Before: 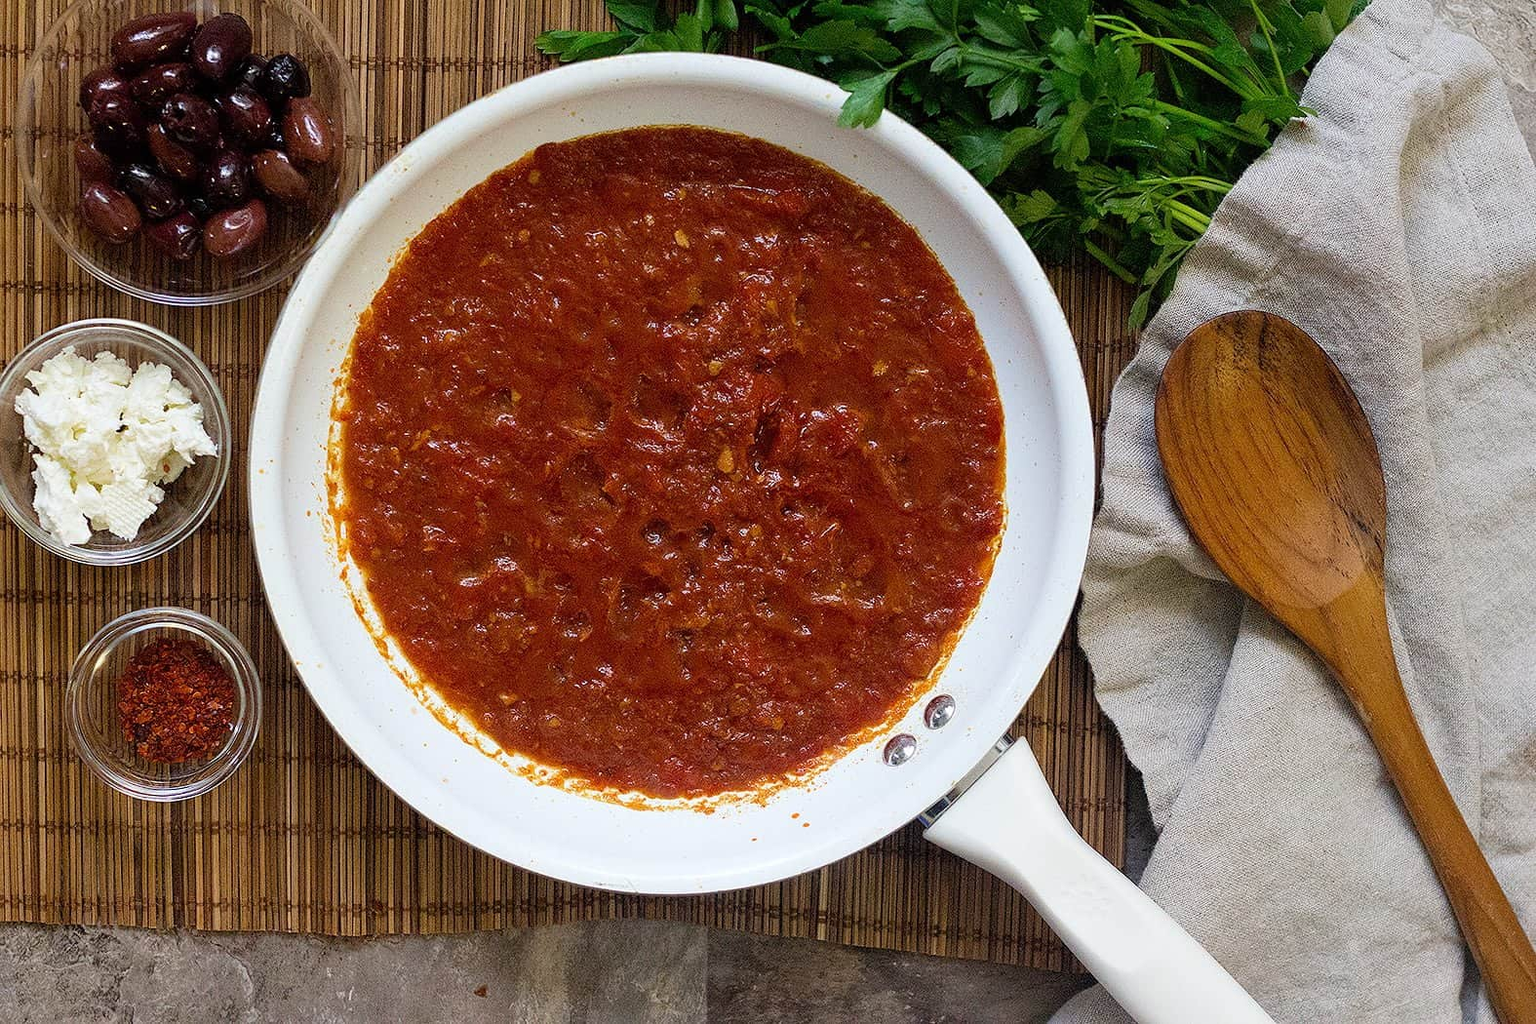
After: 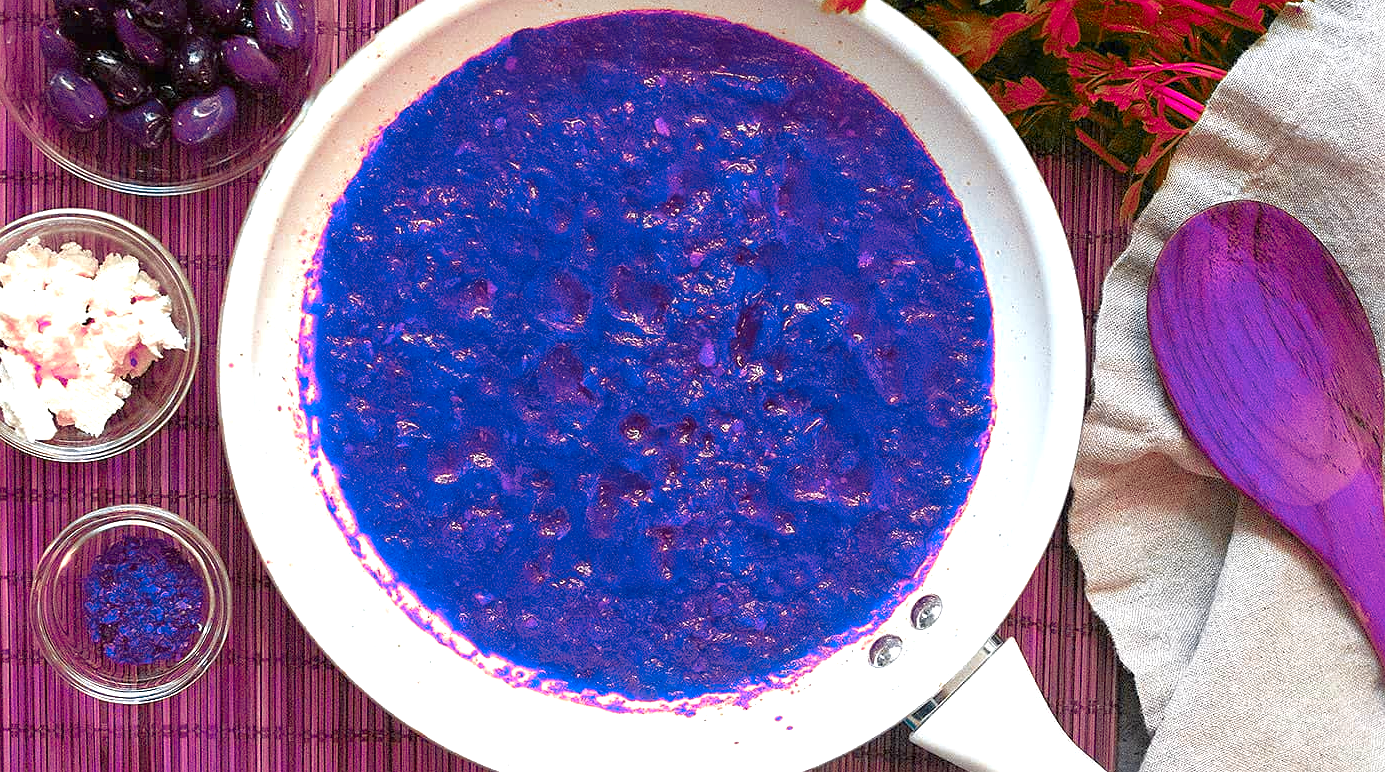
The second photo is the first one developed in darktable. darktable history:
tone equalizer: -8 EV 0.25 EV, -7 EV 0.417 EV, -6 EV 0.417 EV, -5 EV 0.25 EV, -3 EV -0.25 EV, -2 EV -0.417 EV, -1 EV -0.417 EV, +0 EV -0.25 EV, edges refinement/feathering 500, mask exposure compensation -1.57 EV, preserve details guided filter
exposure: exposure 1.137 EV, compensate highlight preservation false
crop and rotate: left 2.425%, top 11.305%, right 9.6%, bottom 15.08%
sharpen: amount 0.2
color zones: curves: ch0 [(0.826, 0.353)]; ch1 [(0.242, 0.647) (0.889, 0.342)]; ch2 [(0.246, 0.089) (0.969, 0.068)]
